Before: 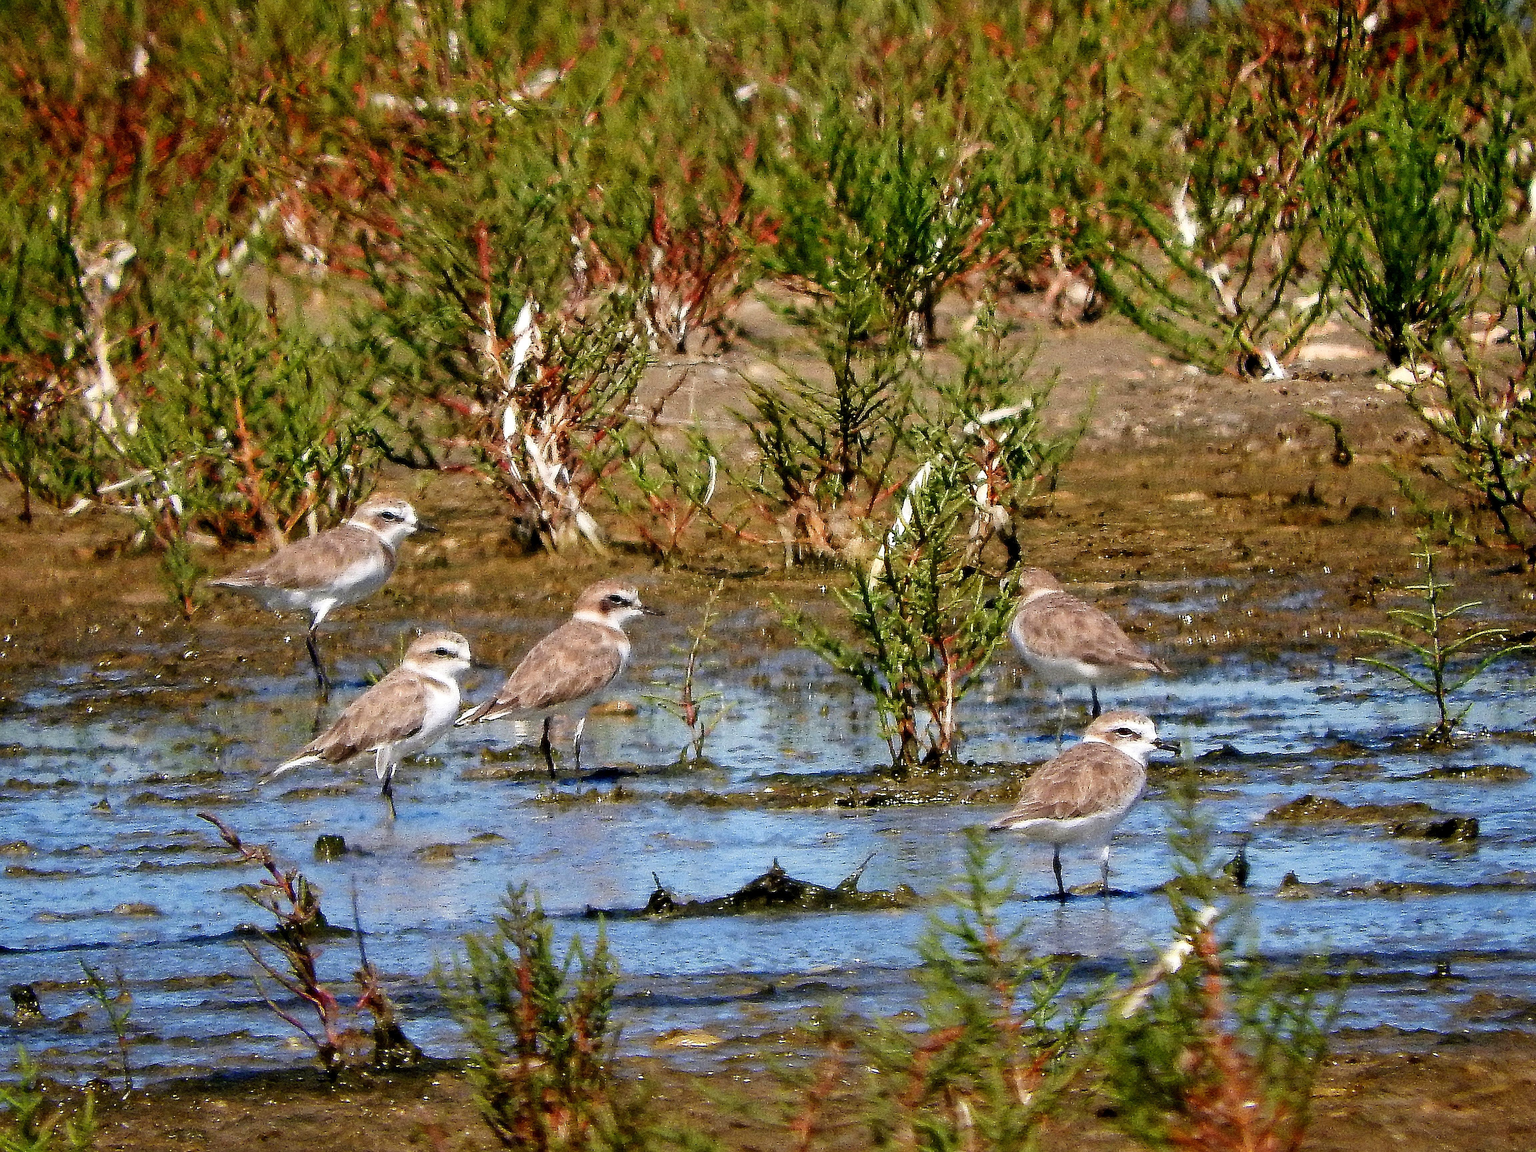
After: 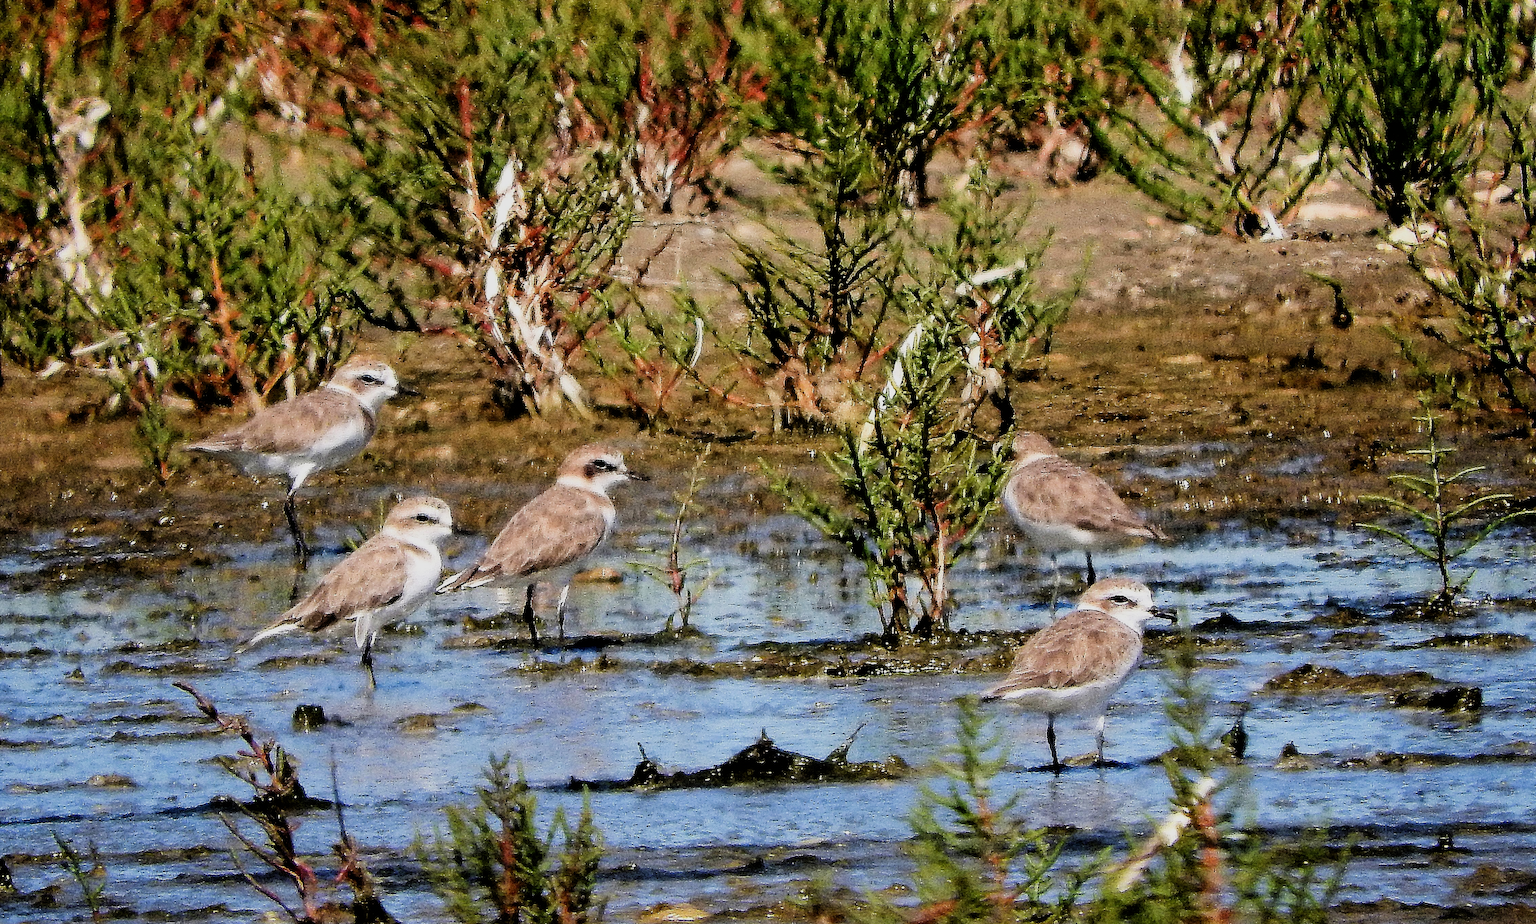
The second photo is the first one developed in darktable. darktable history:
crop and rotate: left 1.861%, top 12.669%, right 0.234%, bottom 8.754%
filmic rgb: black relative exposure -5.08 EV, white relative exposure 4 EV, hardness 2.9, contrast 1.298, highlights saturation mix -9.43%
